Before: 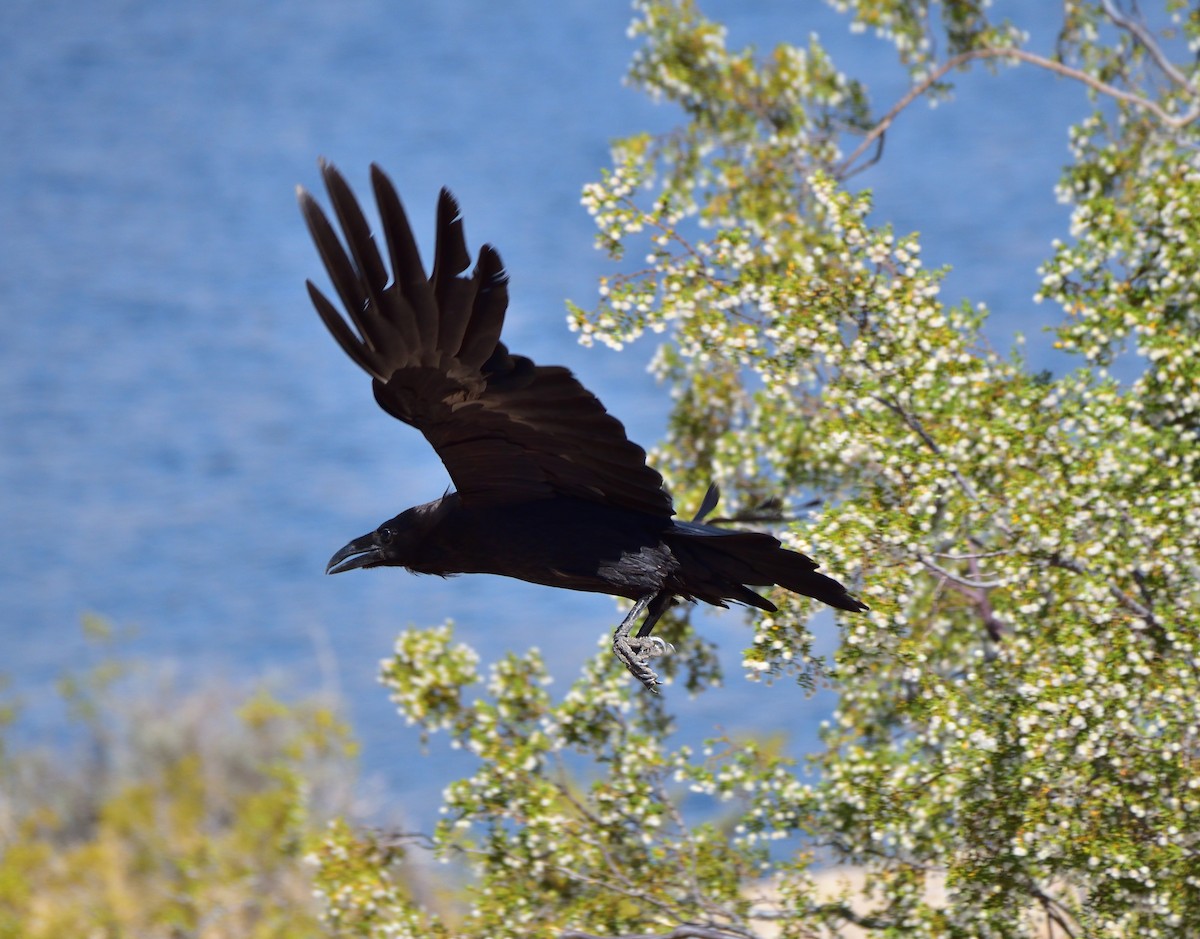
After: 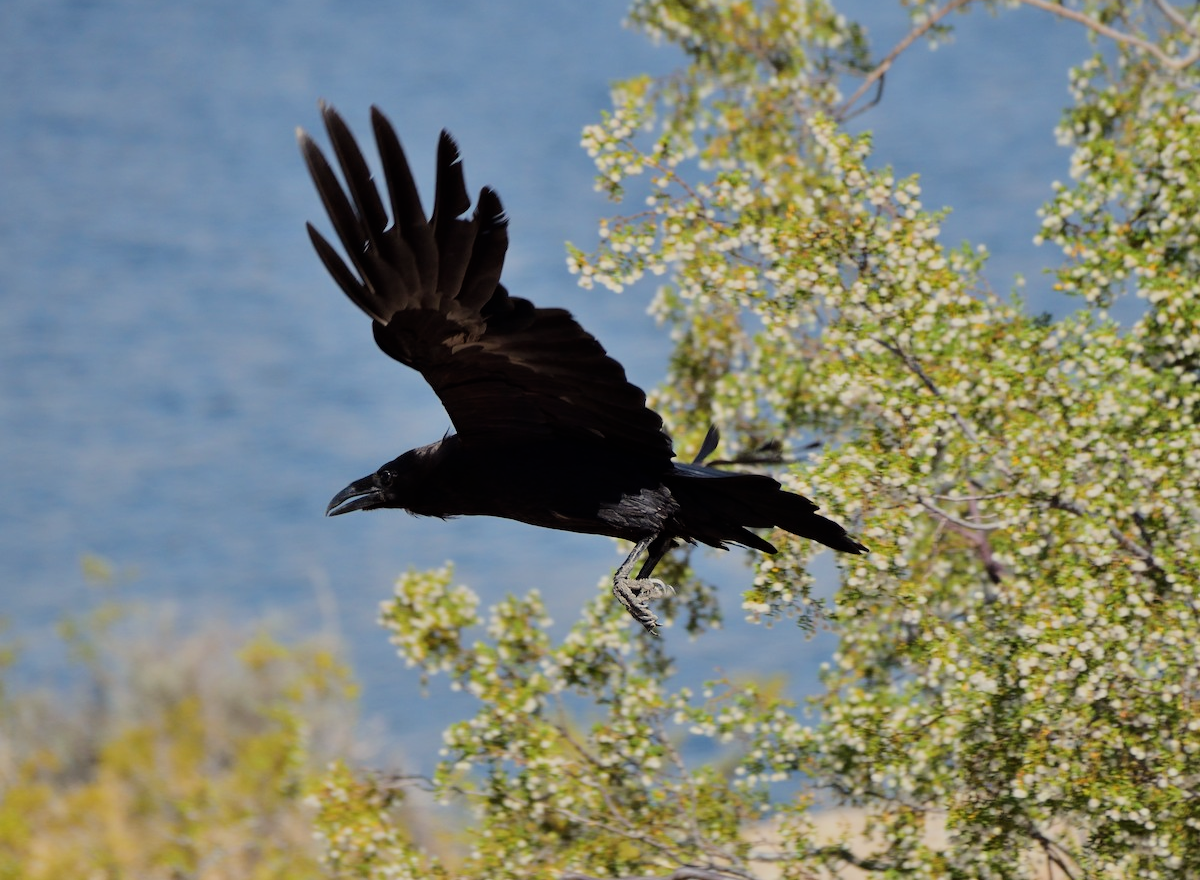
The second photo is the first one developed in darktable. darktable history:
crop and rotate: top 6.25%
white balance: red 1.029, blue 0.92
filmic rgb: black relative exposure -7.65 EV, white relative exposure 4.56 EV, hardness 3.61
